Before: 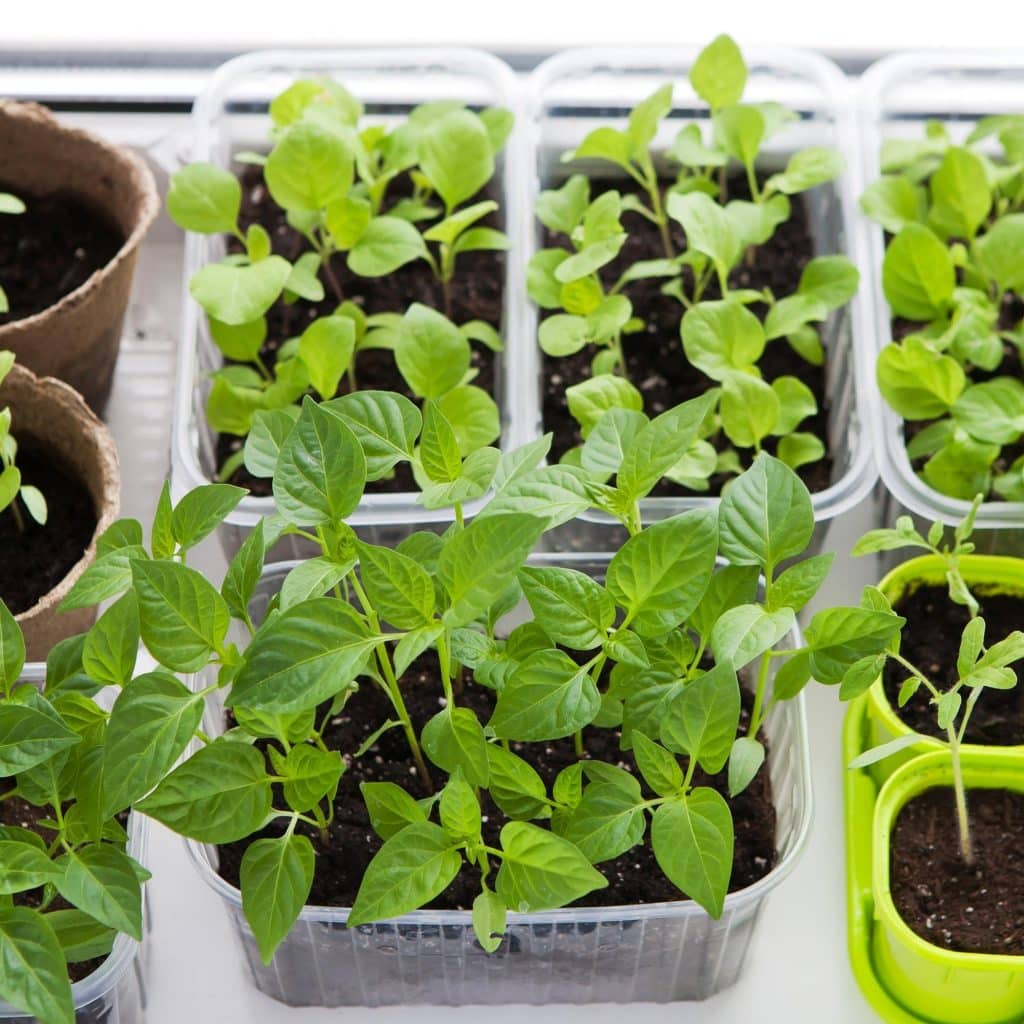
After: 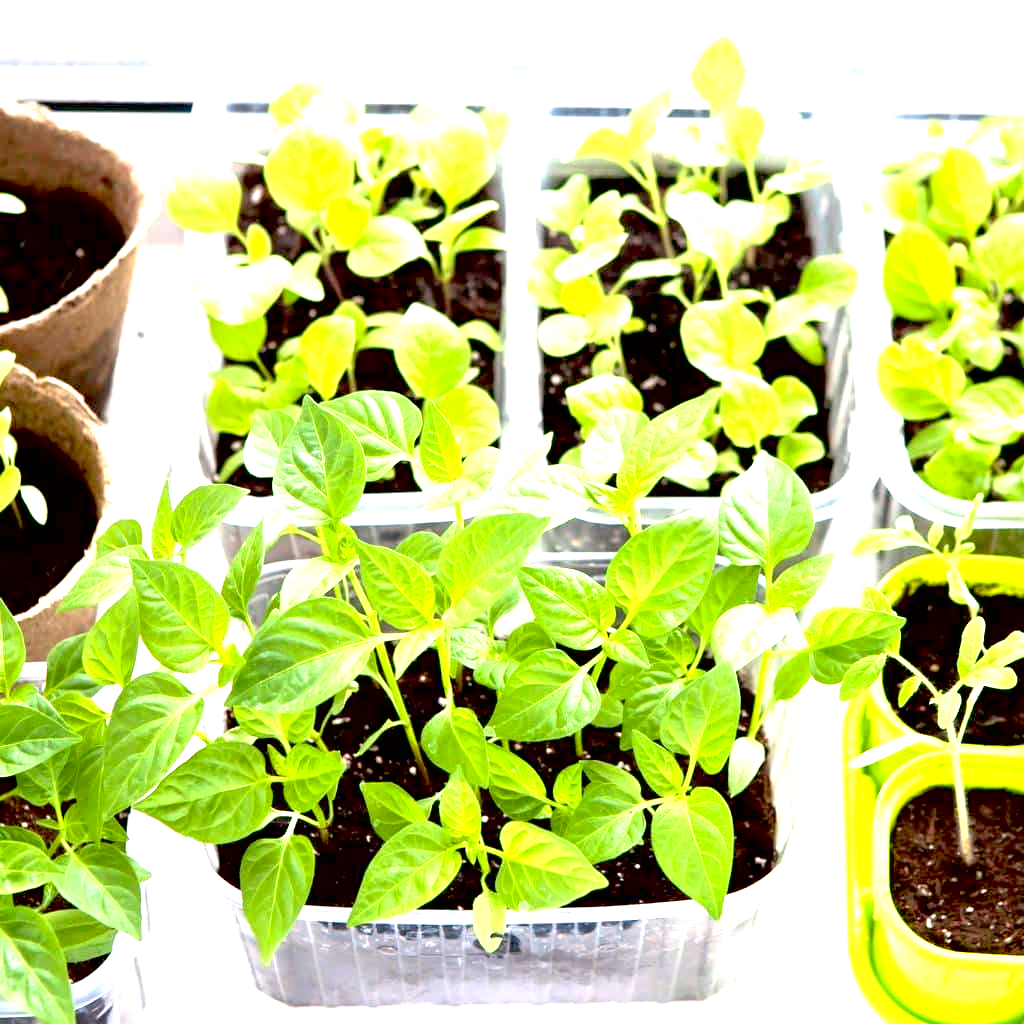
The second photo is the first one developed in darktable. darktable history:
contrast brightness saturation: saturation -0.06
exposure: black level correction 0.016, exposure 1.765 EV, compensate highlight preservation false
